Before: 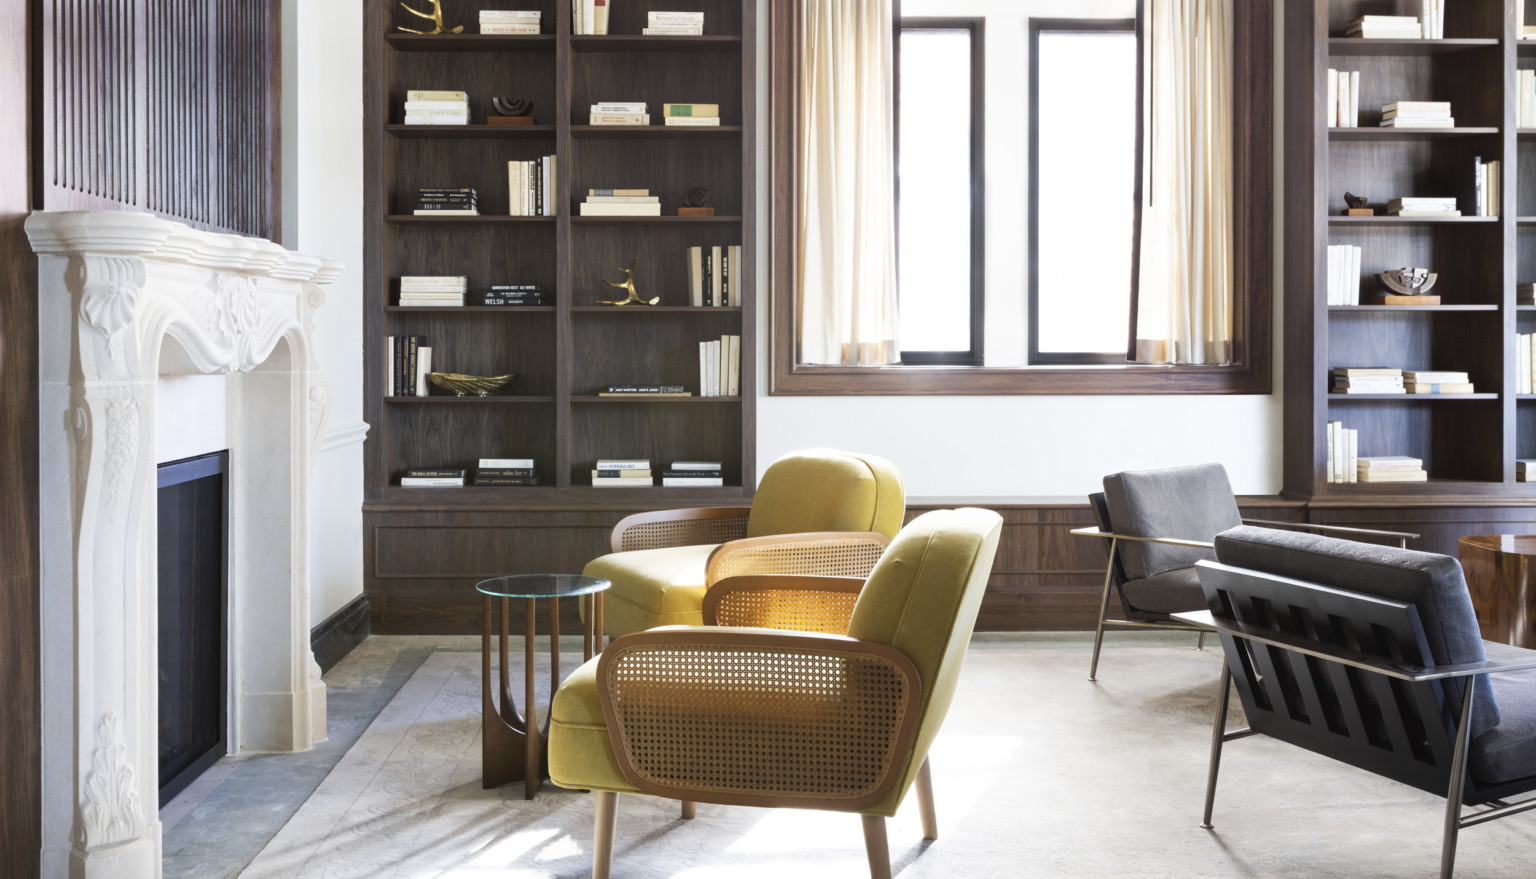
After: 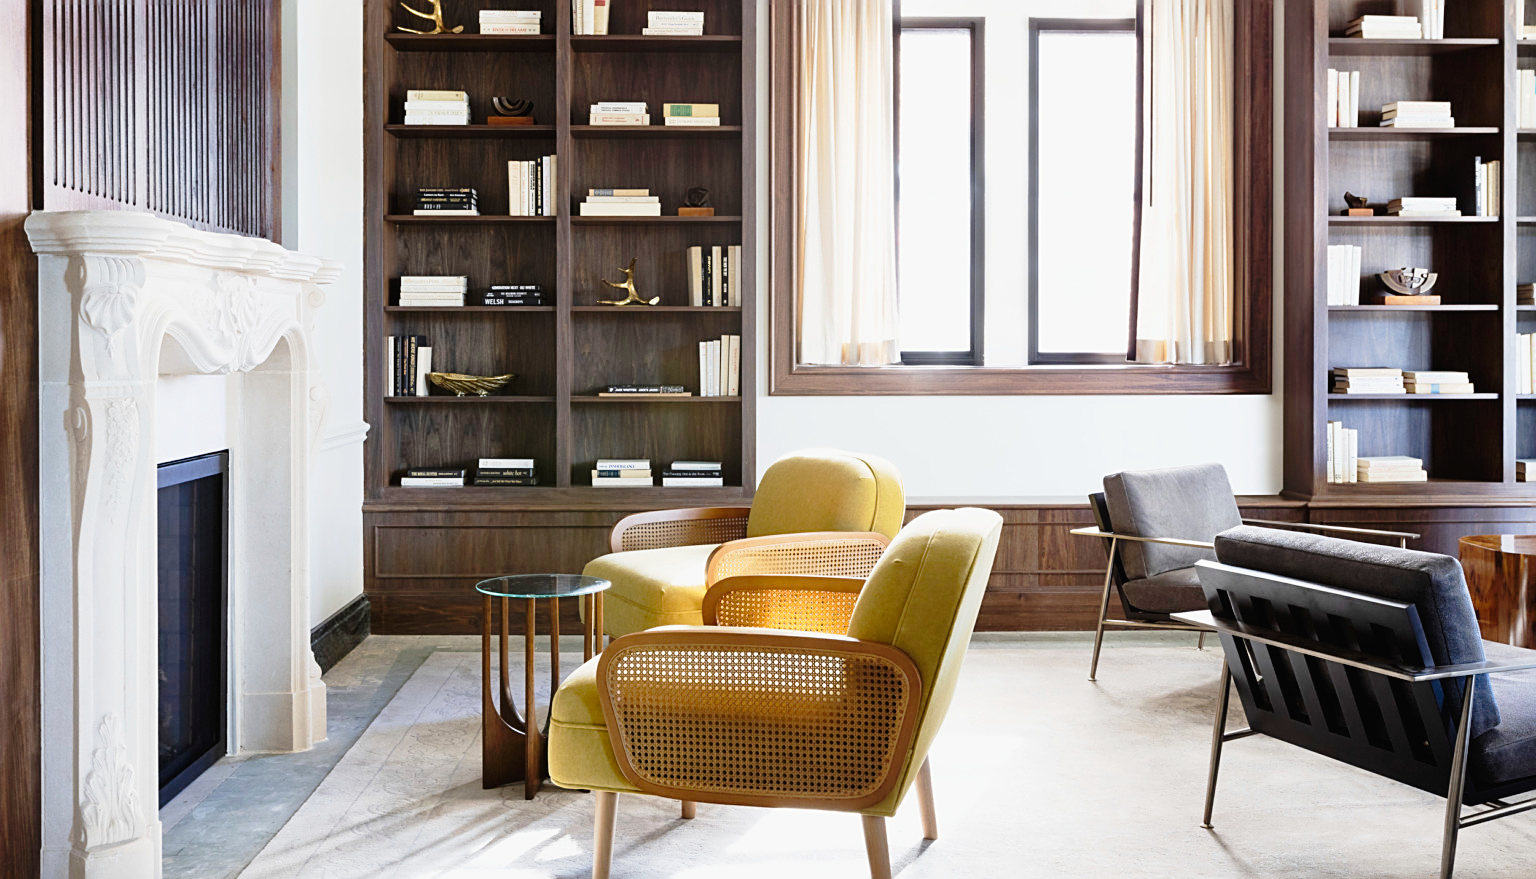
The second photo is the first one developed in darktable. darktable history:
tone curve: curves: ch0 [(0.014, 0.013) (0.088, 0.043) (0.208, 0.176) (0.257, 0.267) (0.406, 0.483) (0.489, 0.556) (0.667, 0.73) (0.793, 0.851) (0.994, 0.974)]; ch1 [(0, 0) (0.161, 0.092) (0.35, 0.33) (0.392, 0.392) (0.457, 0.467) (0.505, 0.497) (0.537, 0.518) (0.553, 0.53) (0.58, 0.567) (0.739, 0.697) (1, 1)]; ch2 [(0, 0) (0.346, 0.362) (0.448, 0.419) (0.502, 0.499) (0.533, 0.517) (0.556, 0.533) (0.629, 0.619) (0.717, 0.678) (1, 1)], preserve colors none
sharpen: on, module defaults
